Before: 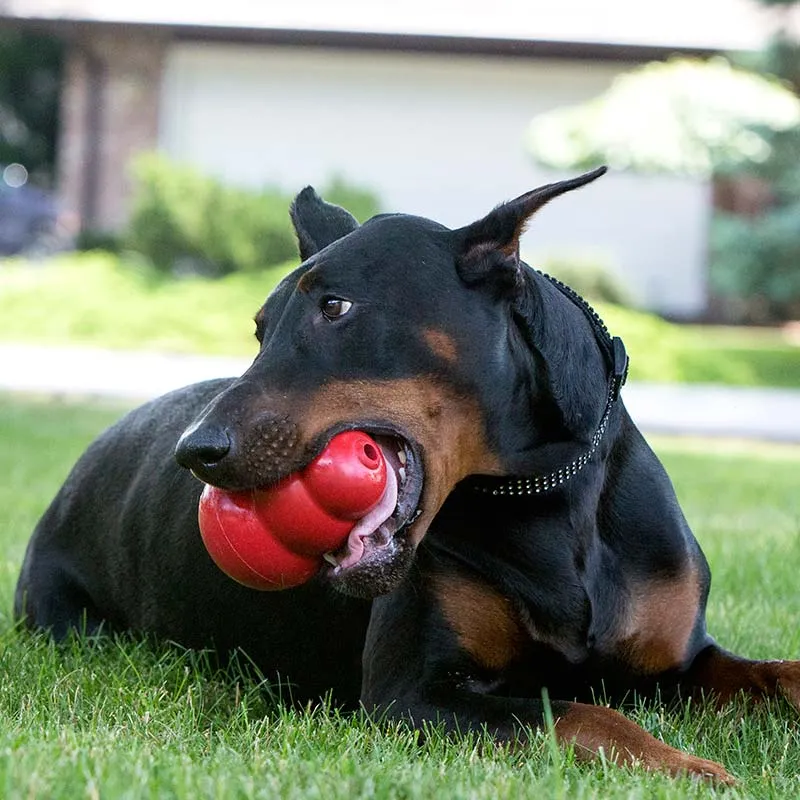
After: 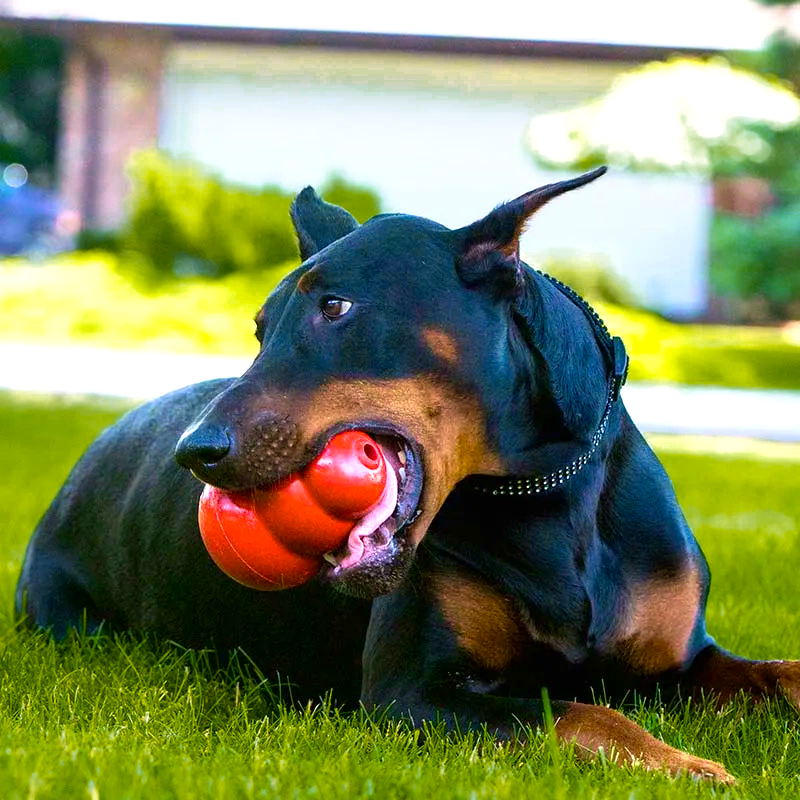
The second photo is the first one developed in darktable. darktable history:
velvia: strength 45%
color balance rgb: linear chroma grading › global chroma 15%, perceptual saturation grading › global saturation 30%
exposure: exposure 0.2 EV, compensate highlight preservation false
color zones: curves: ch0 [(0.099, 0.624) (0.257, 0.596) (0.384, 0.376) (0.529, 0.492) (0.697, 0.564) (0.768, 0.532) (0.908, 0.644)]; ch1 [(0.112, 0.564) (0.254, 0.612) (0.432, 0.676) (0.592, 0.456) (0.743, 0.684) (0.888, 0.536)]; ch2 [(0.25, 0.5) (0.469, 0.36) (0.75, 0.5)]
